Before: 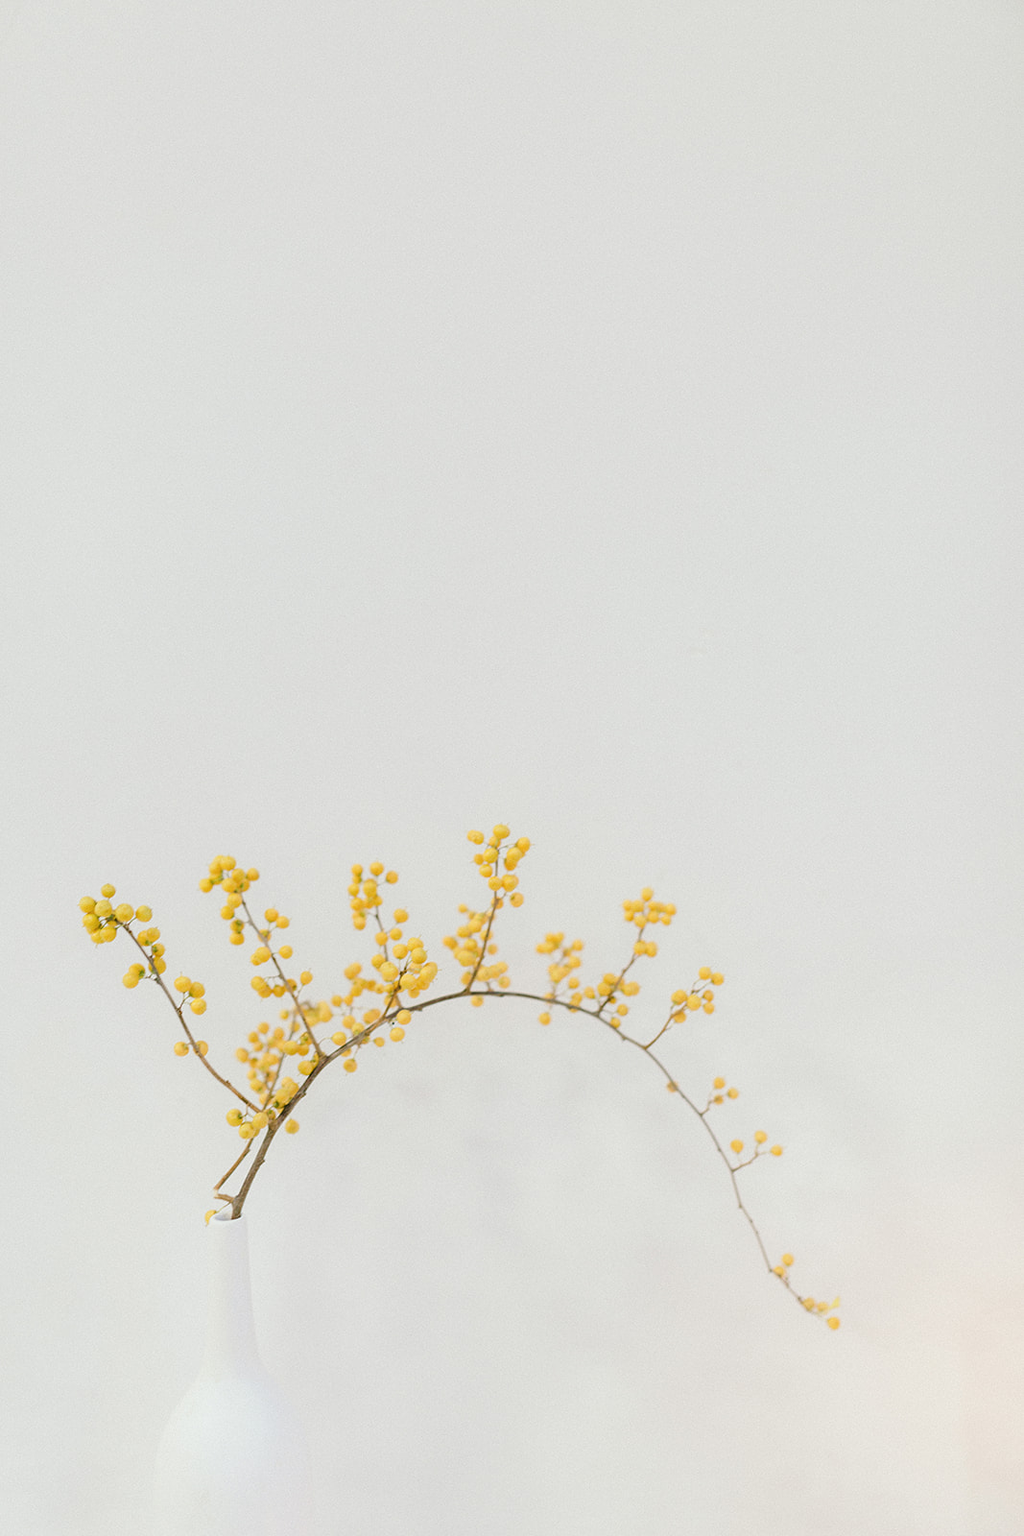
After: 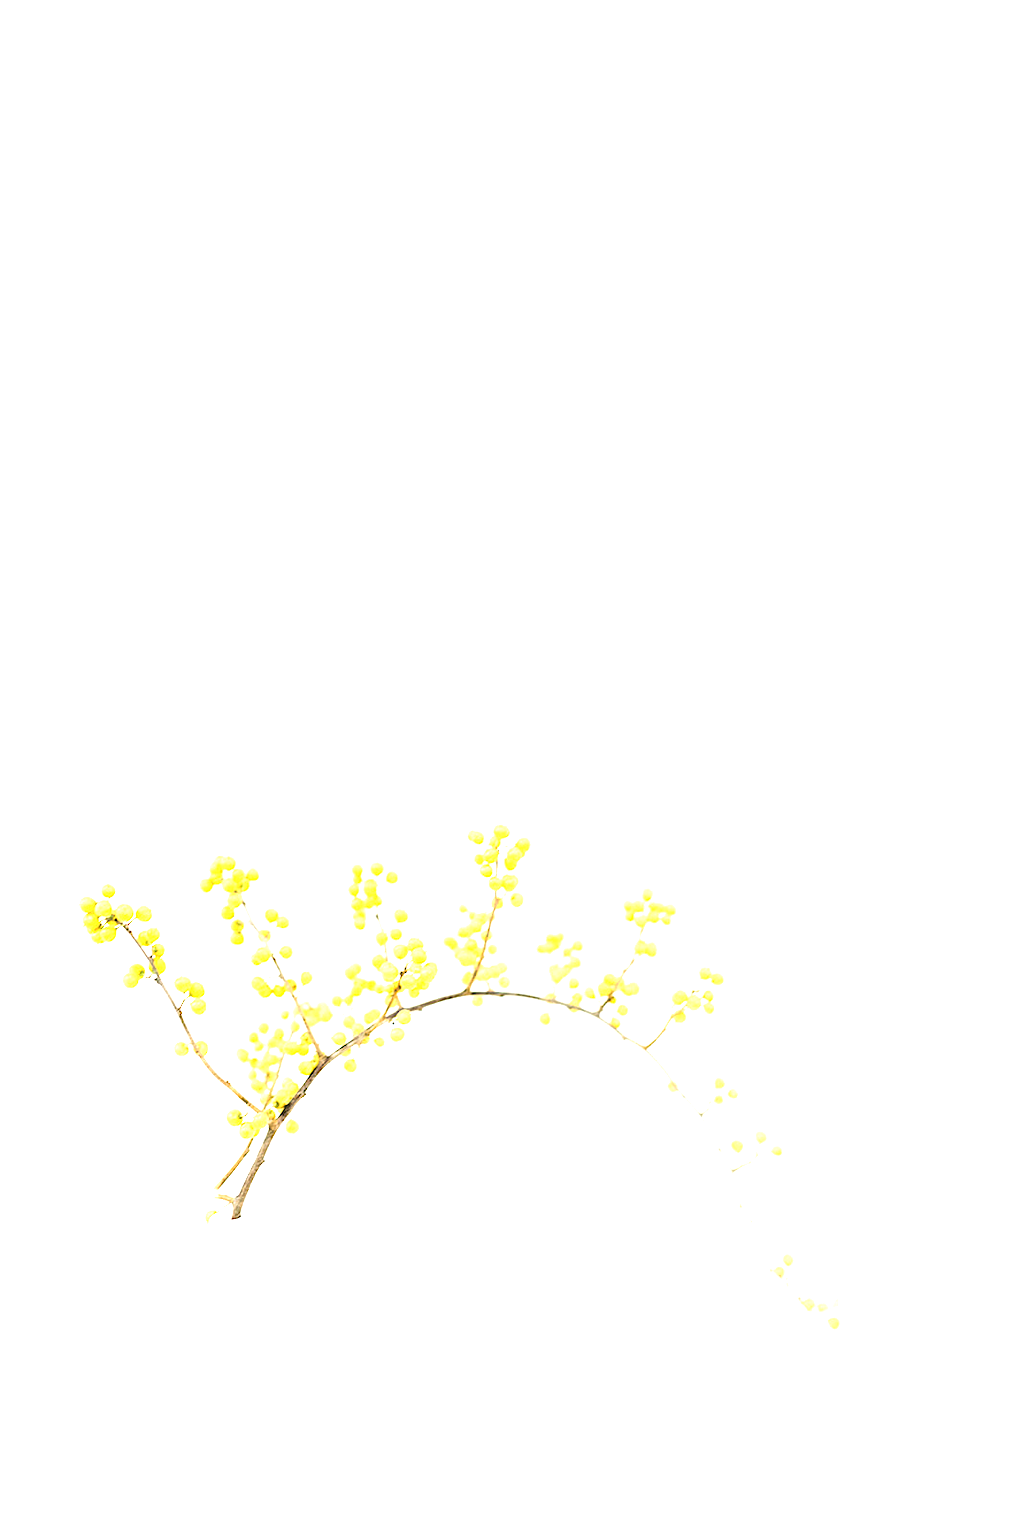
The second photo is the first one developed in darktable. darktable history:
tone equalizer: -8 EV -1.09 EV, -7 EV -1.01 EV, -6 EV -0.853 EV, -5 EV -0.588 EV, -3 EV 0.609 EV, -2 EV 0.876 EV, -1 EV 1.01 EV, +0 EV 1.06 EV, edges refinement/feathering 500, mask exposure compensation -1.57 EV, preserve details no
exposure: black level correction 0, exposure 0.691 EV, compensate highlight preservation false
